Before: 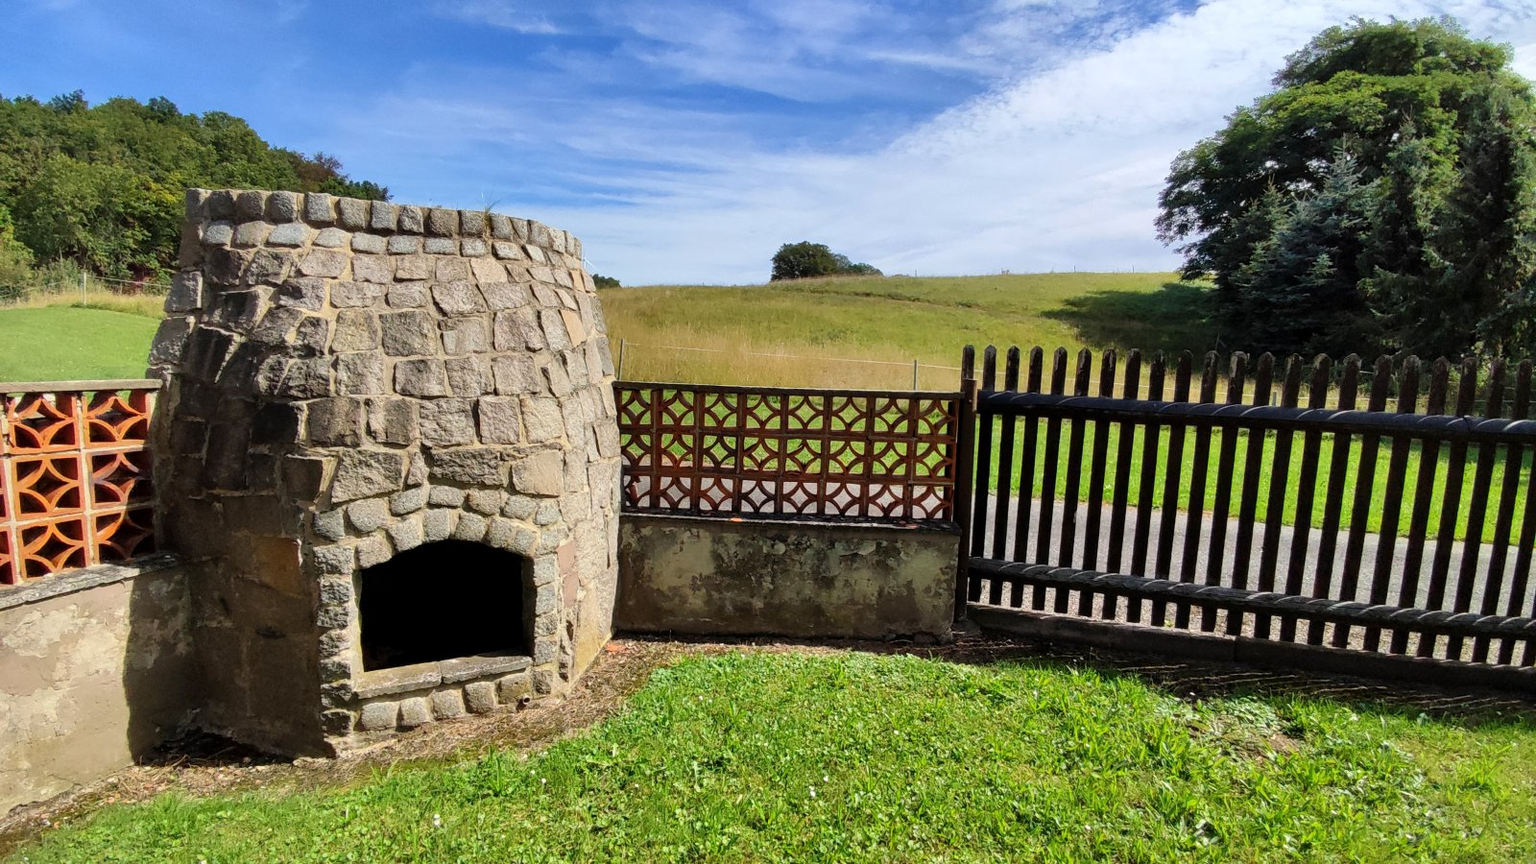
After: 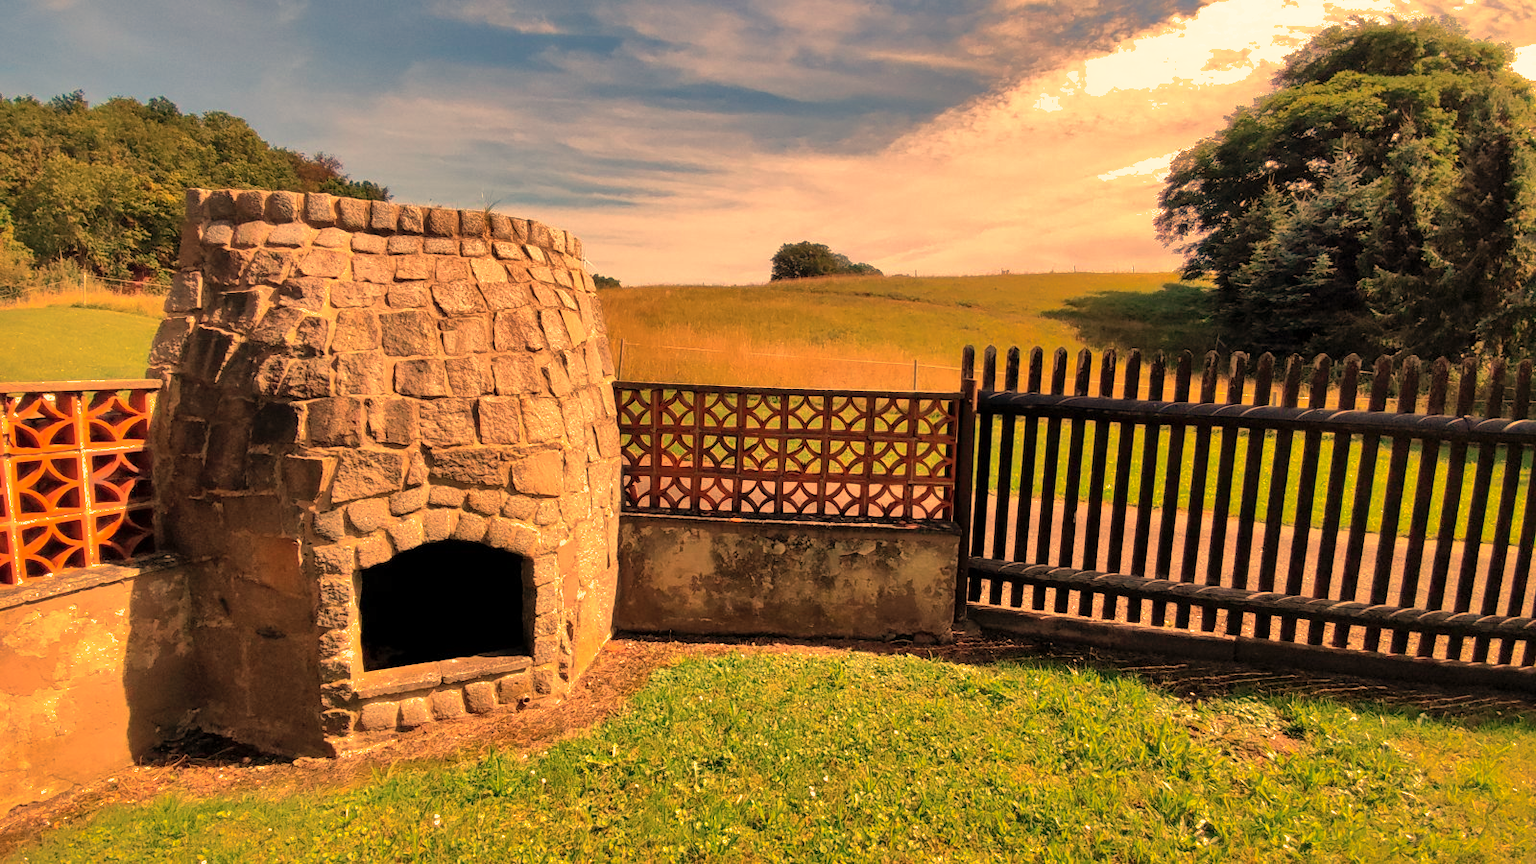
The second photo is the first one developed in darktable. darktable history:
shadows and highlights: shadows 40, highlights -60
contrast brightness saturation: contrast 0.01, saturation -0.05
white balance: red 1.467, blue 0.684
